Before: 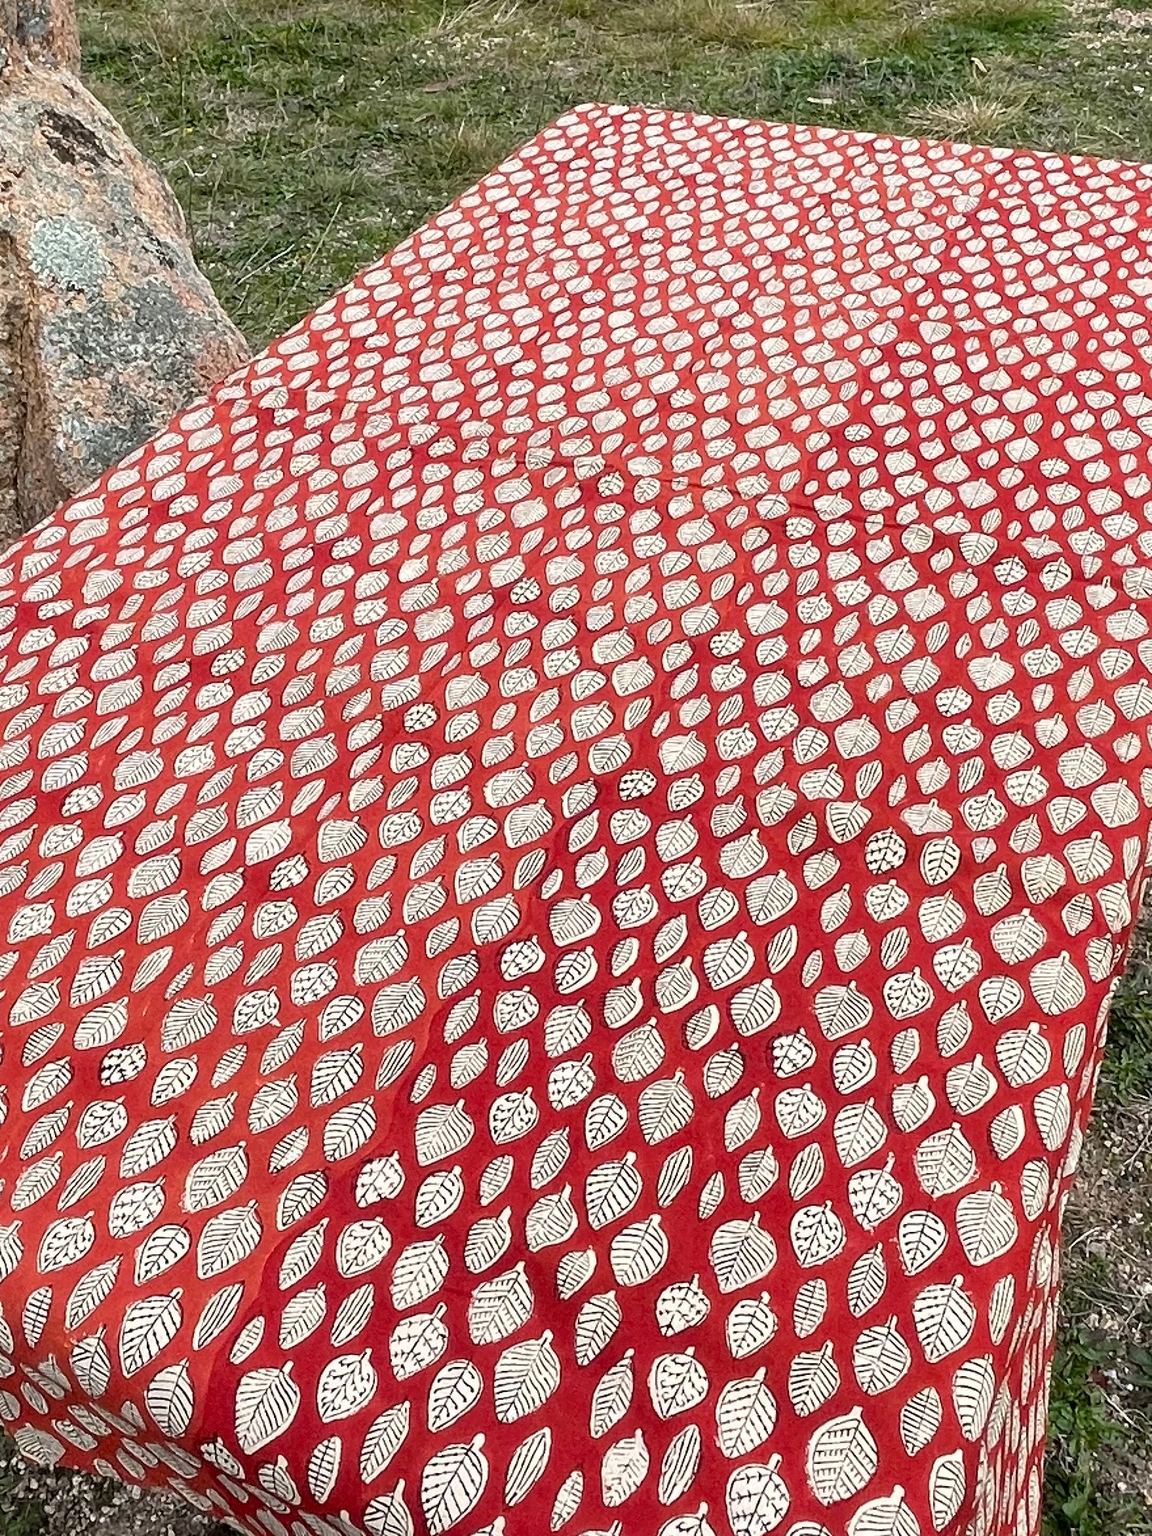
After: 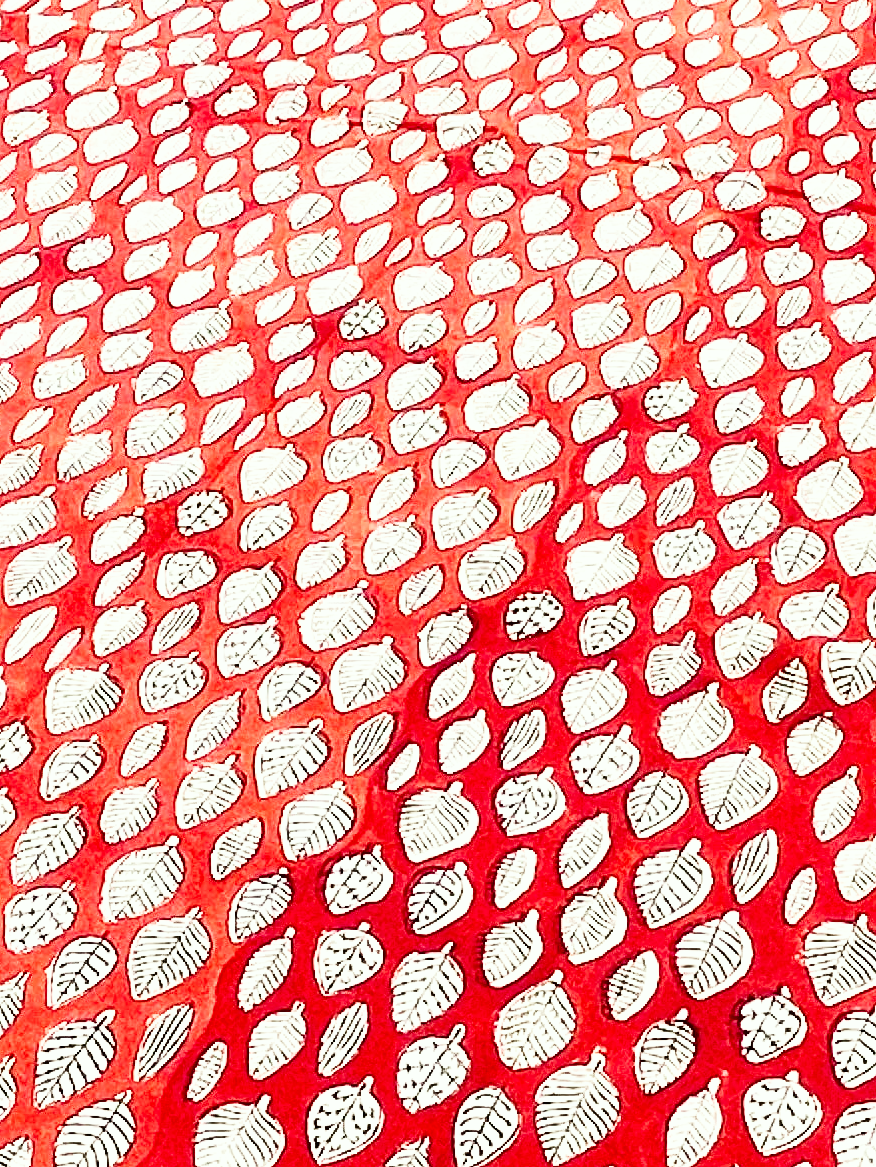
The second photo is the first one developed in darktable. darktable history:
base curve: curves: ch0 [(0, 0) (0.007, 0.004) (0.027, 0.03) (0.046, 0.07) (0.207, 0.54) (0.442, 0.872) (0.673, 0.972) (1, 1)], preserve colors none
tone curve: curves: ch0 [(0, 0) (0.003, 0.007) (0.011, 0.01) (0.025, 0.016) (0.044, 0.025) (0.069, 0.036) (0.1, 0.052) (0.136, 0.073) (0.177, 0.103) (0.224, 0.135) (0.277, 0.177) (0.335, 0.233) (0.399, 0.303) (0.468, 0.376) (0.543, 0.469) (0.623, 0.581) (0.709, 0.723) (0.801, 0.863) (0.898, 0.938) (1, 1)], color space Lab, independent channels, preserve colors none
color correction: highlights a* -2.66, highlights b* 2.28
crop: left 25.014%, top 24.865%, right 25.109%, bottom 25.316%
